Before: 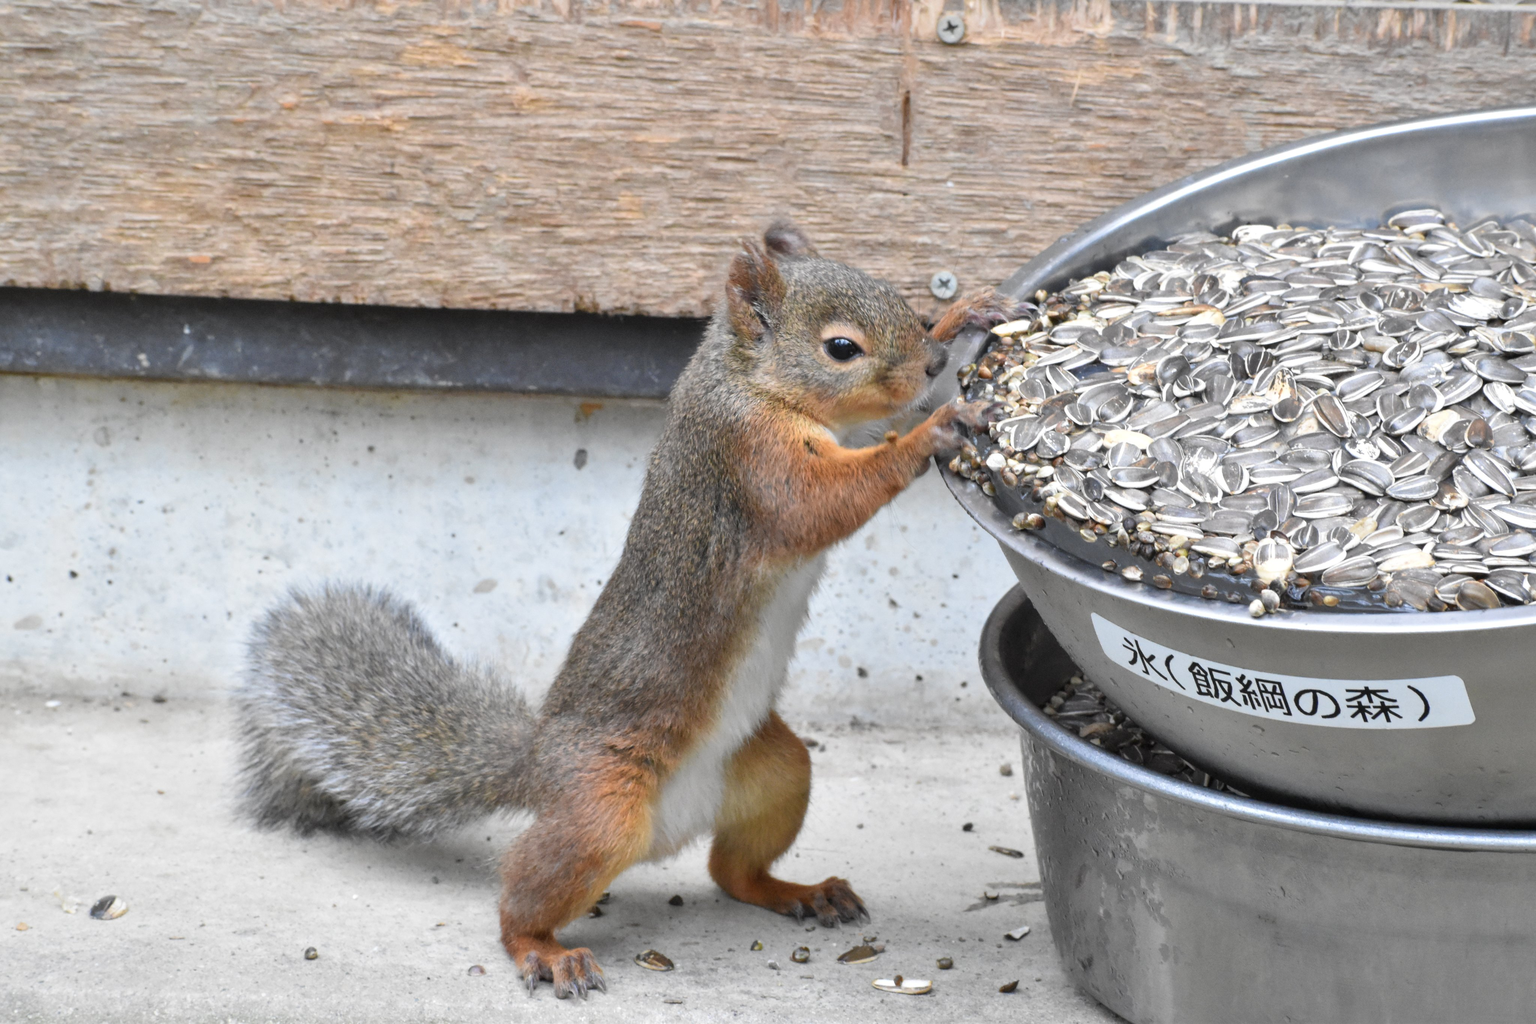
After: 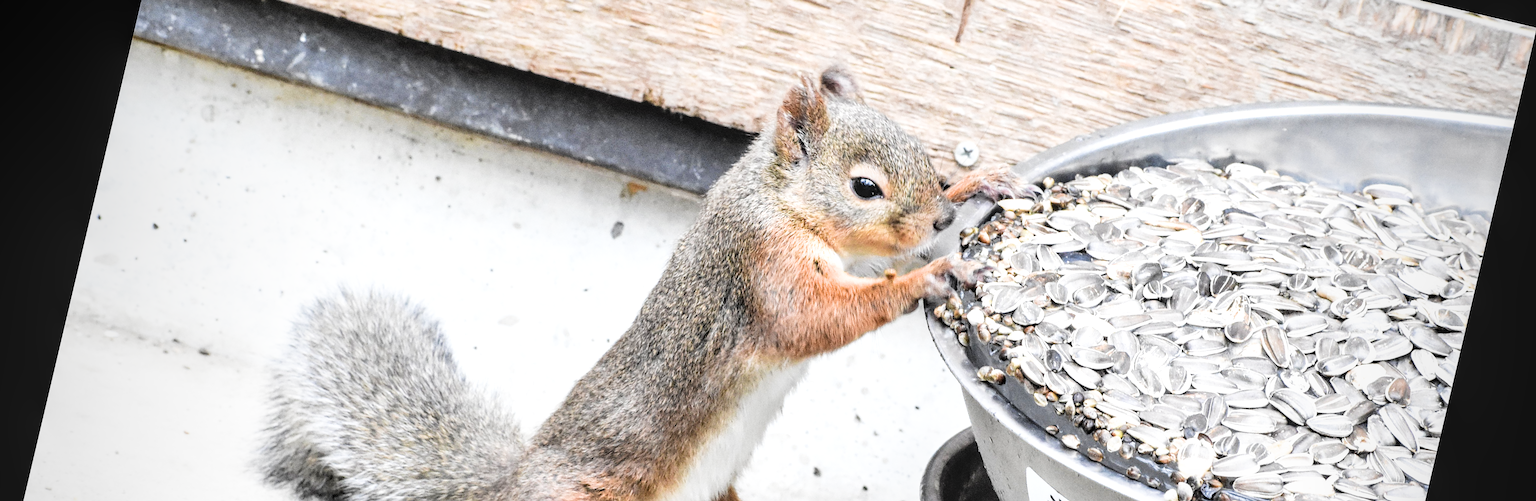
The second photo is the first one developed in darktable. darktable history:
rotate and perspective: rotation 13.27°, automatic cropping off
white balance: red 1, blue 1
filmic rgb: black relative exposure -5 EV, white relative exposure 3.5 EV, hardness 3.19, contrast 1.5, highlights saturation mix -50%
local contrast: on, module defaults
crop and rotate: top 23.84%, bottom 34.294%
exposure: exposure 1.16 EV, compensate exposure bias true, compensate highlight preservation false
sharpen: on, module defaults
